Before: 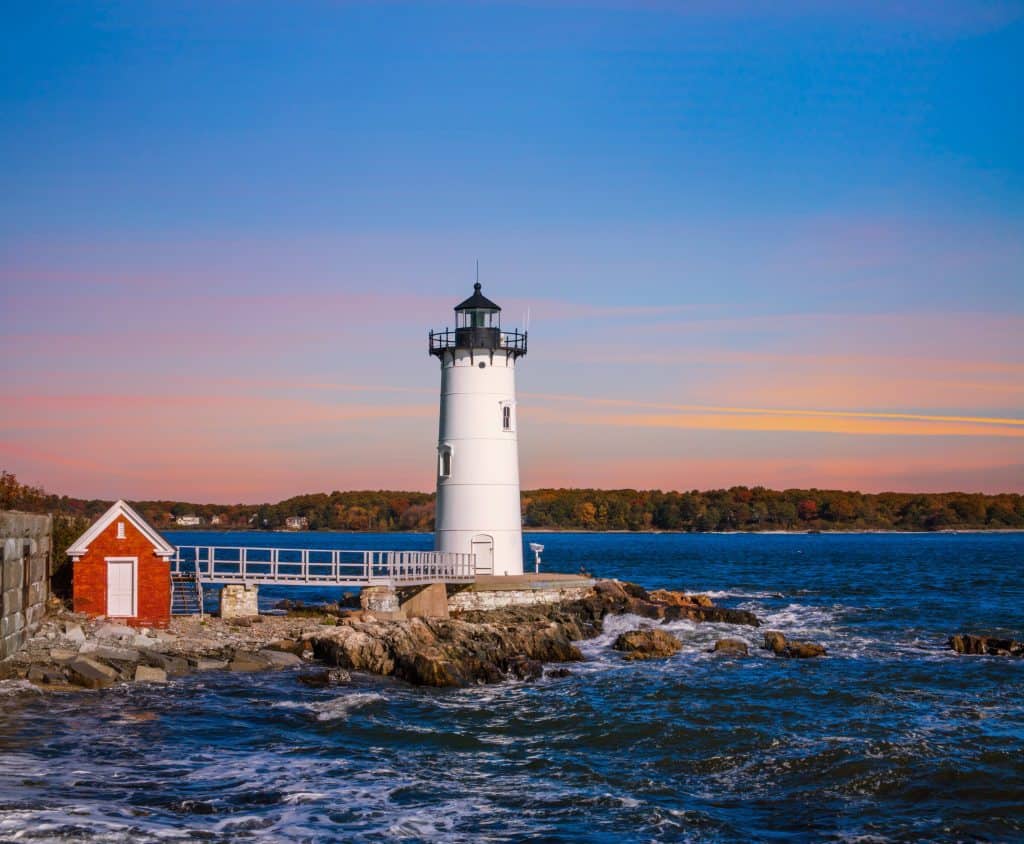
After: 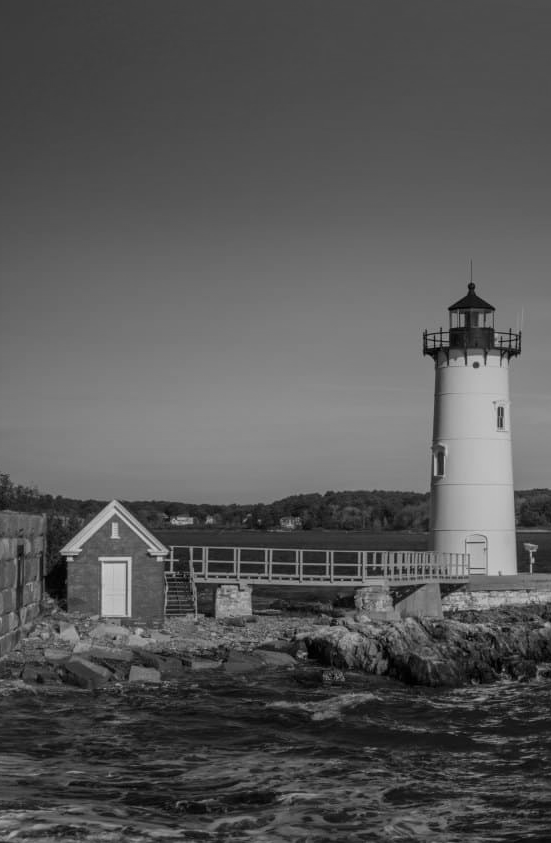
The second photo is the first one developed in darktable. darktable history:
crop: left 0.587%, right 45.588%, bottom 0.086%
monochrome: a 79.32, b 81.83, size 1.1
